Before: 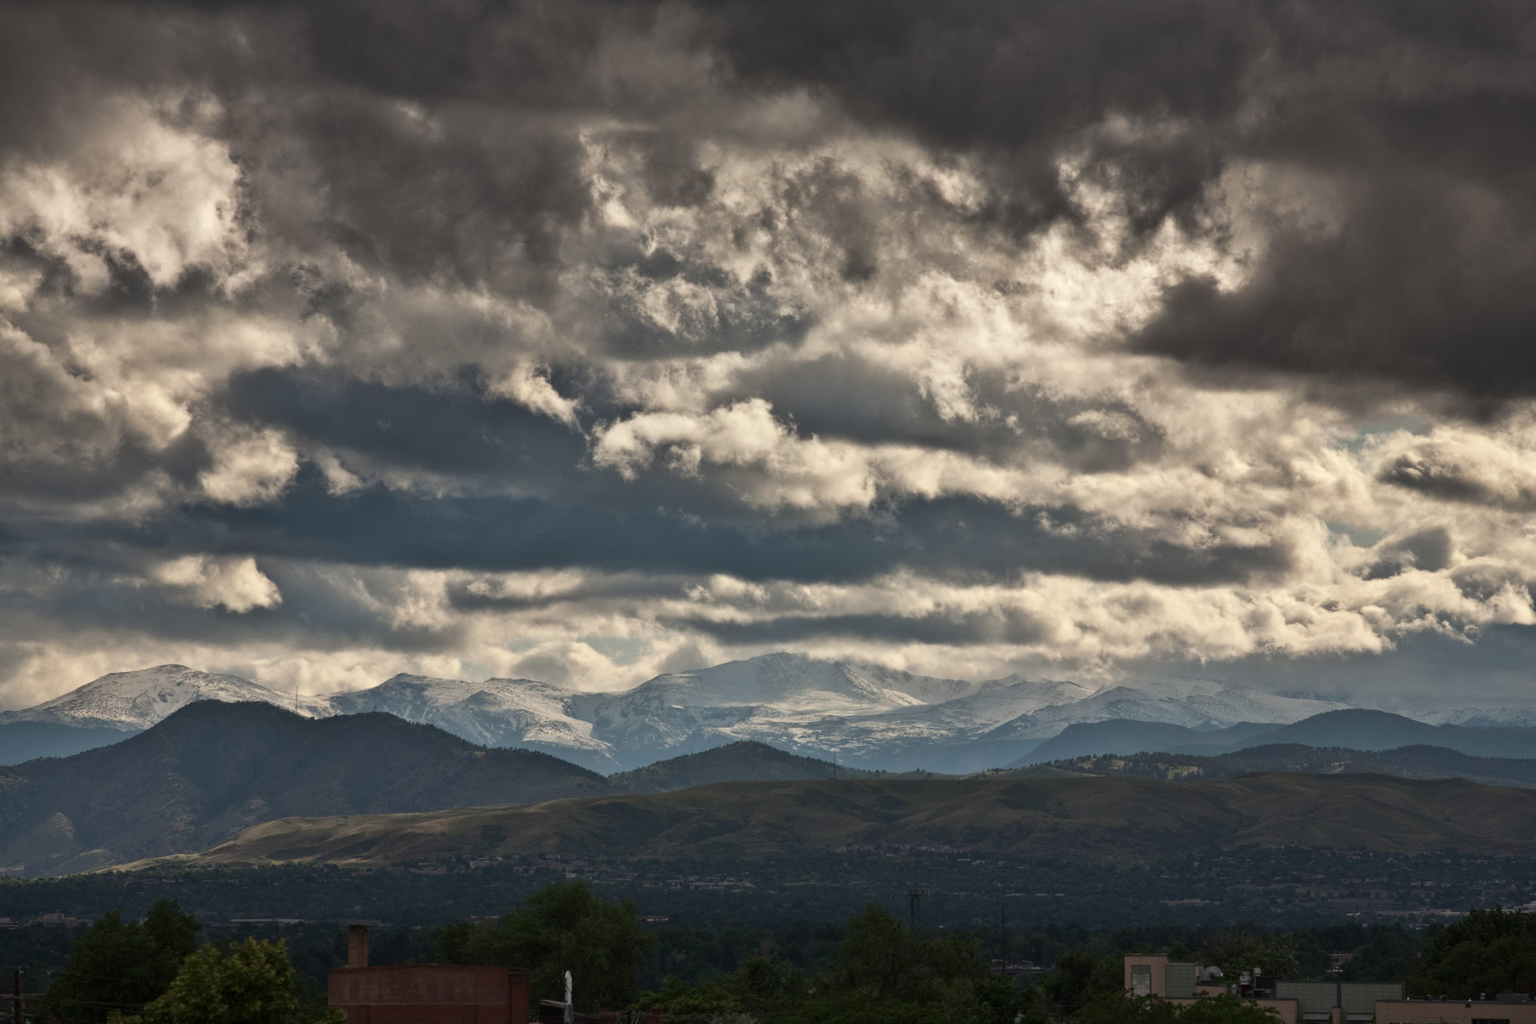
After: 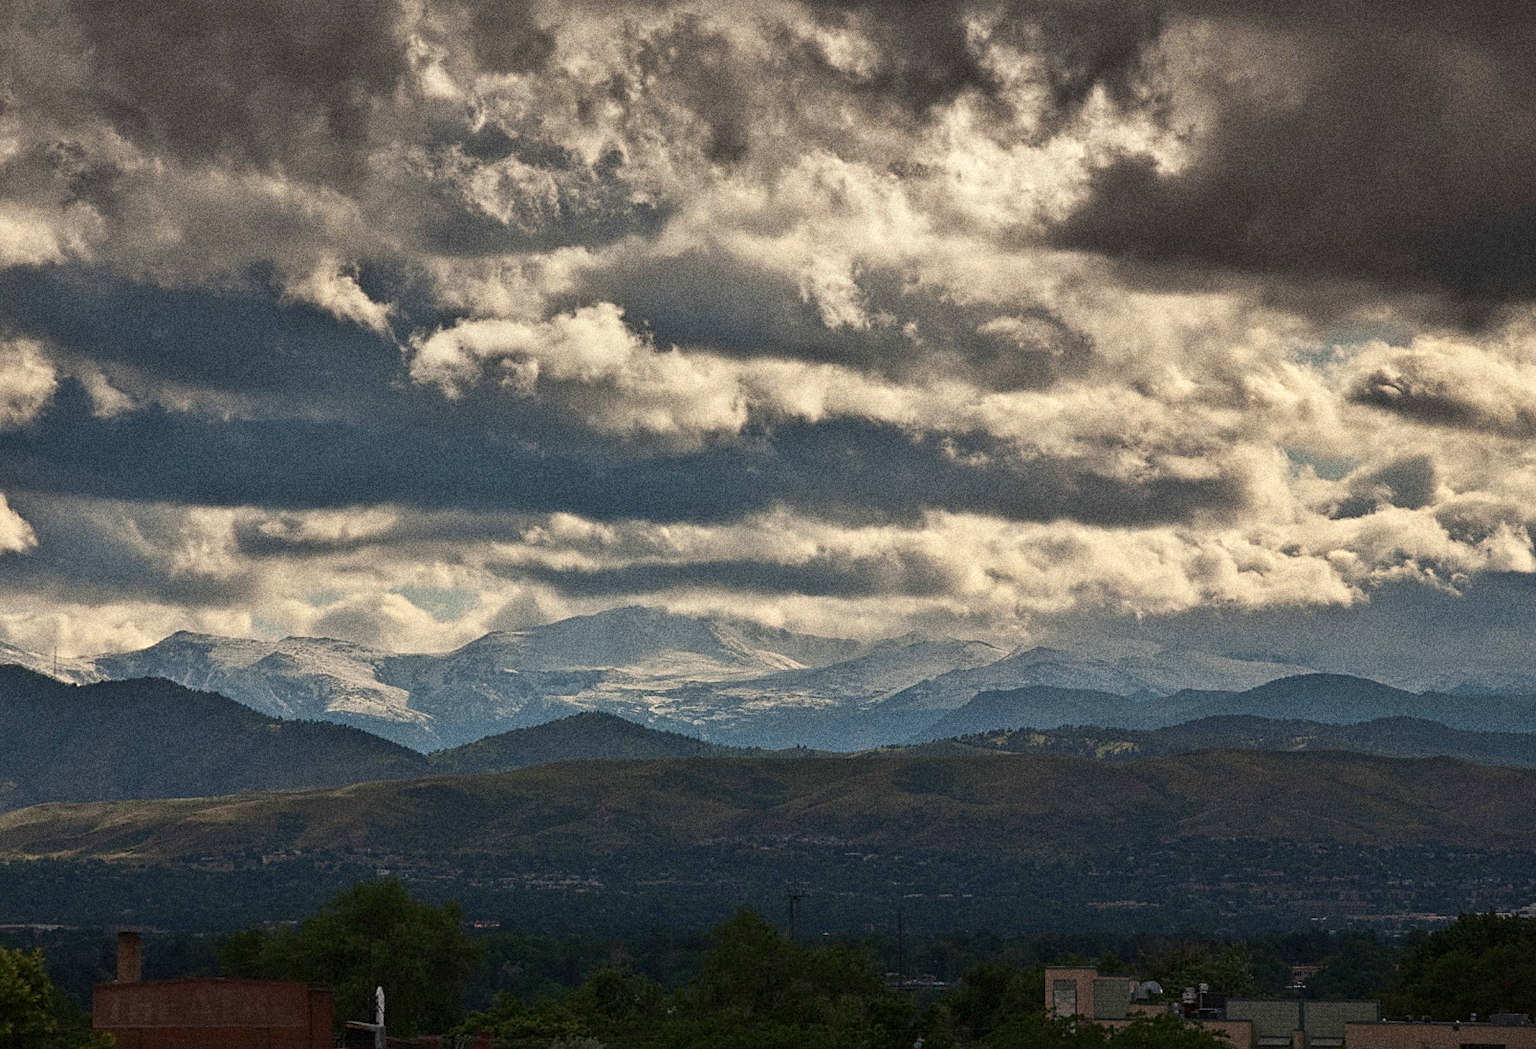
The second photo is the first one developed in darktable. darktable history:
sharpen: on, module defaults
tone equalizer: on, module defaults
crop: left 16.315%, top 14.246%
color zones: curves: ch0 [(0, 0.613) (0.01, 0.613) (0.245, 0.448) (0.498, 0.529) (0.642, 0.665) (0.879, 0.777) (0.99, 0.613)]; ch1 [(0, 0) (0.143, 0) (0.286, 0) (0.429, 0) (0.571, 0) (0.714, 0) (0.857, 0)], mix -121.96%
grain: coarseness 14.49 ISO, strength 48.04%, mid-tones bias 35%
